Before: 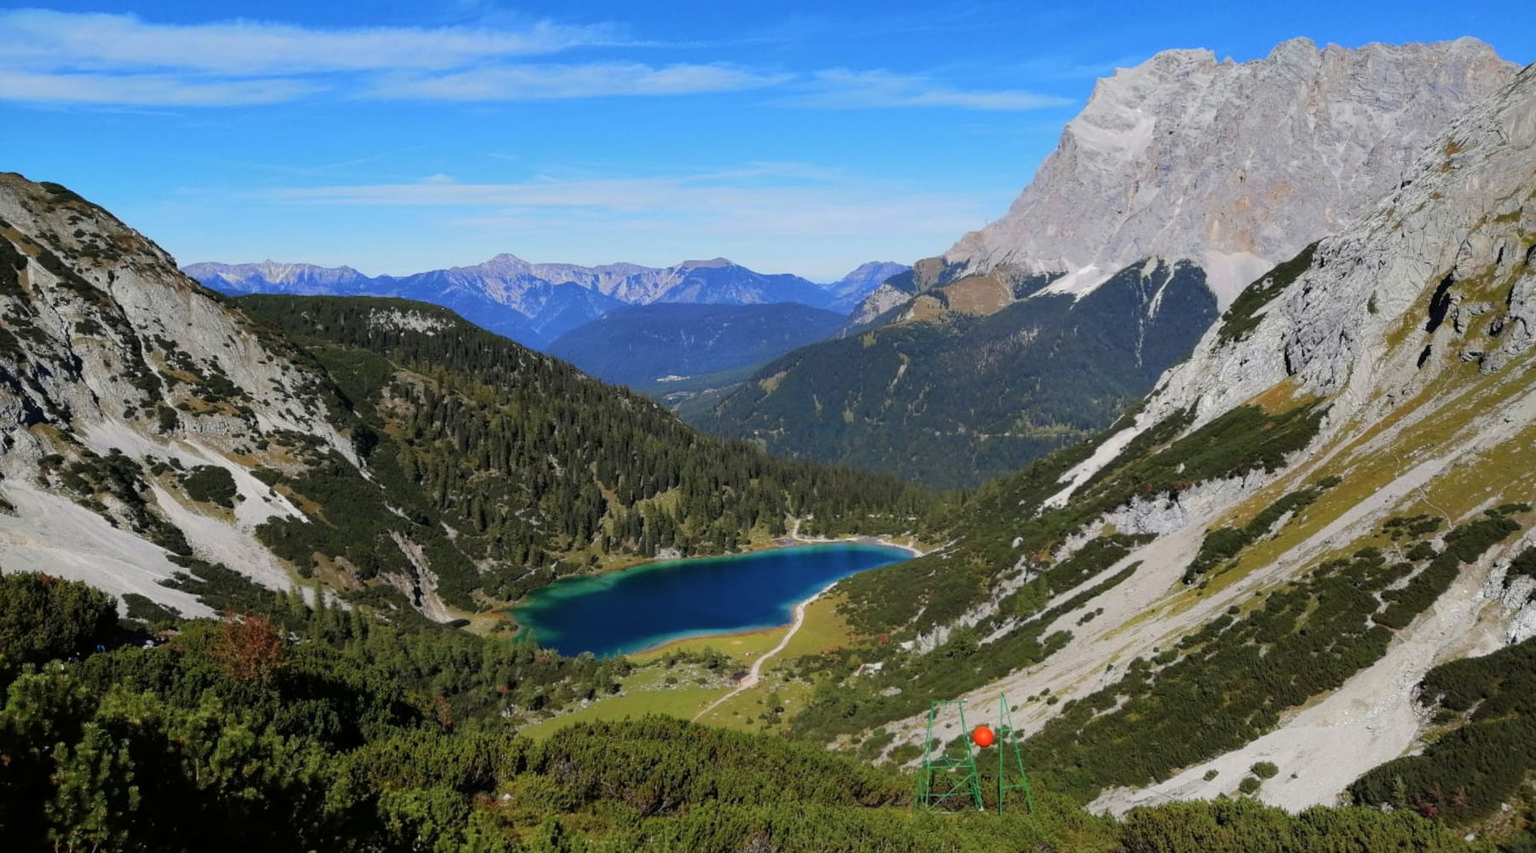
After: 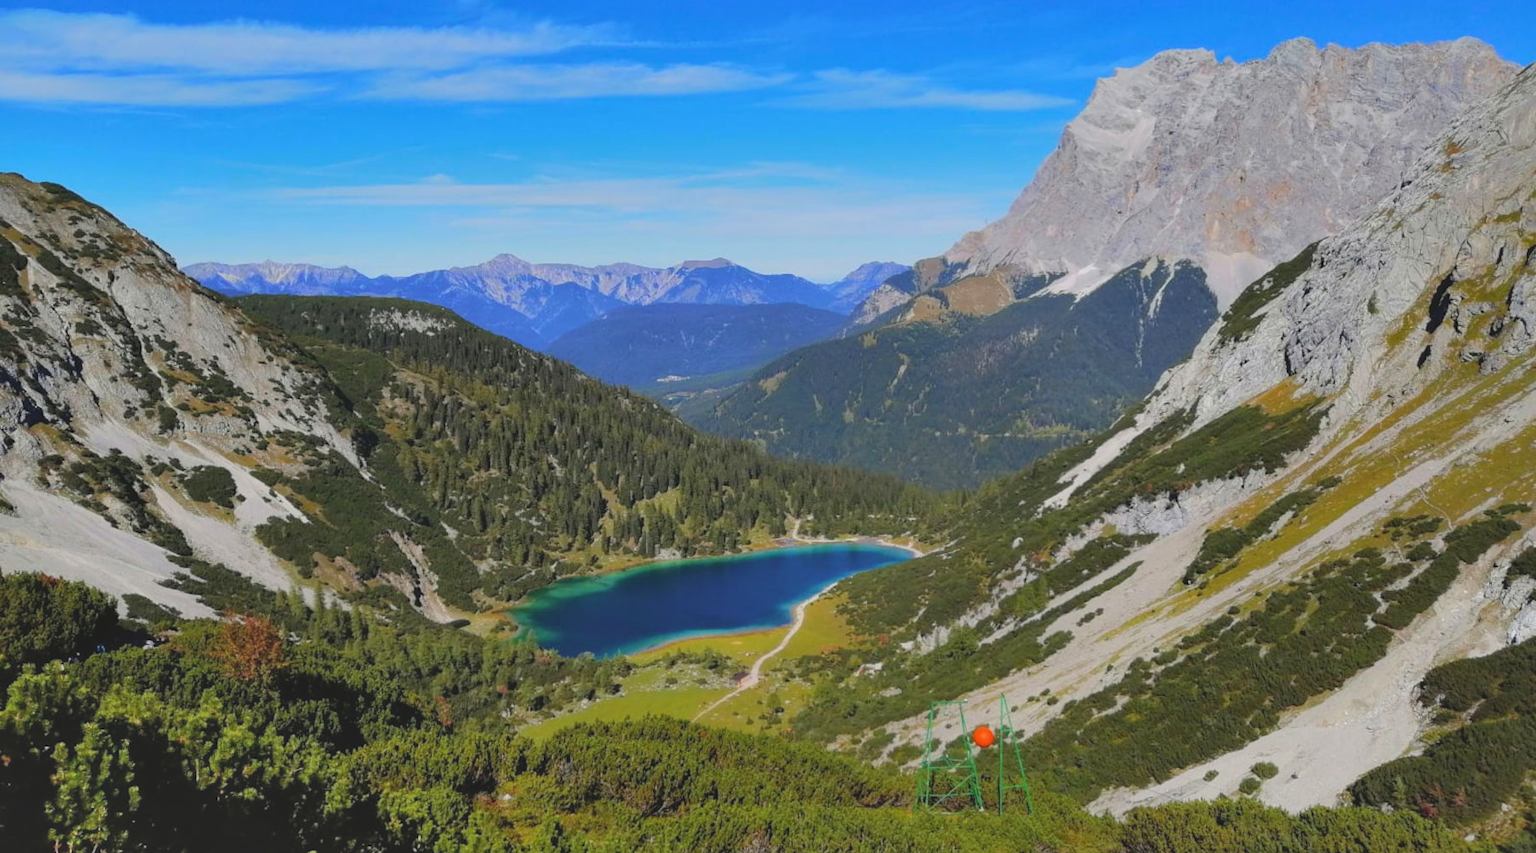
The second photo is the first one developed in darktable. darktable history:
shadows and highlights: soften with gaussian
contrast brightness saturation: contrast -0.15, brightness 0.05, saturation -0.12
color balance rgb: perceptual saturation grading › global saturation 20%, global vibrance 20%
